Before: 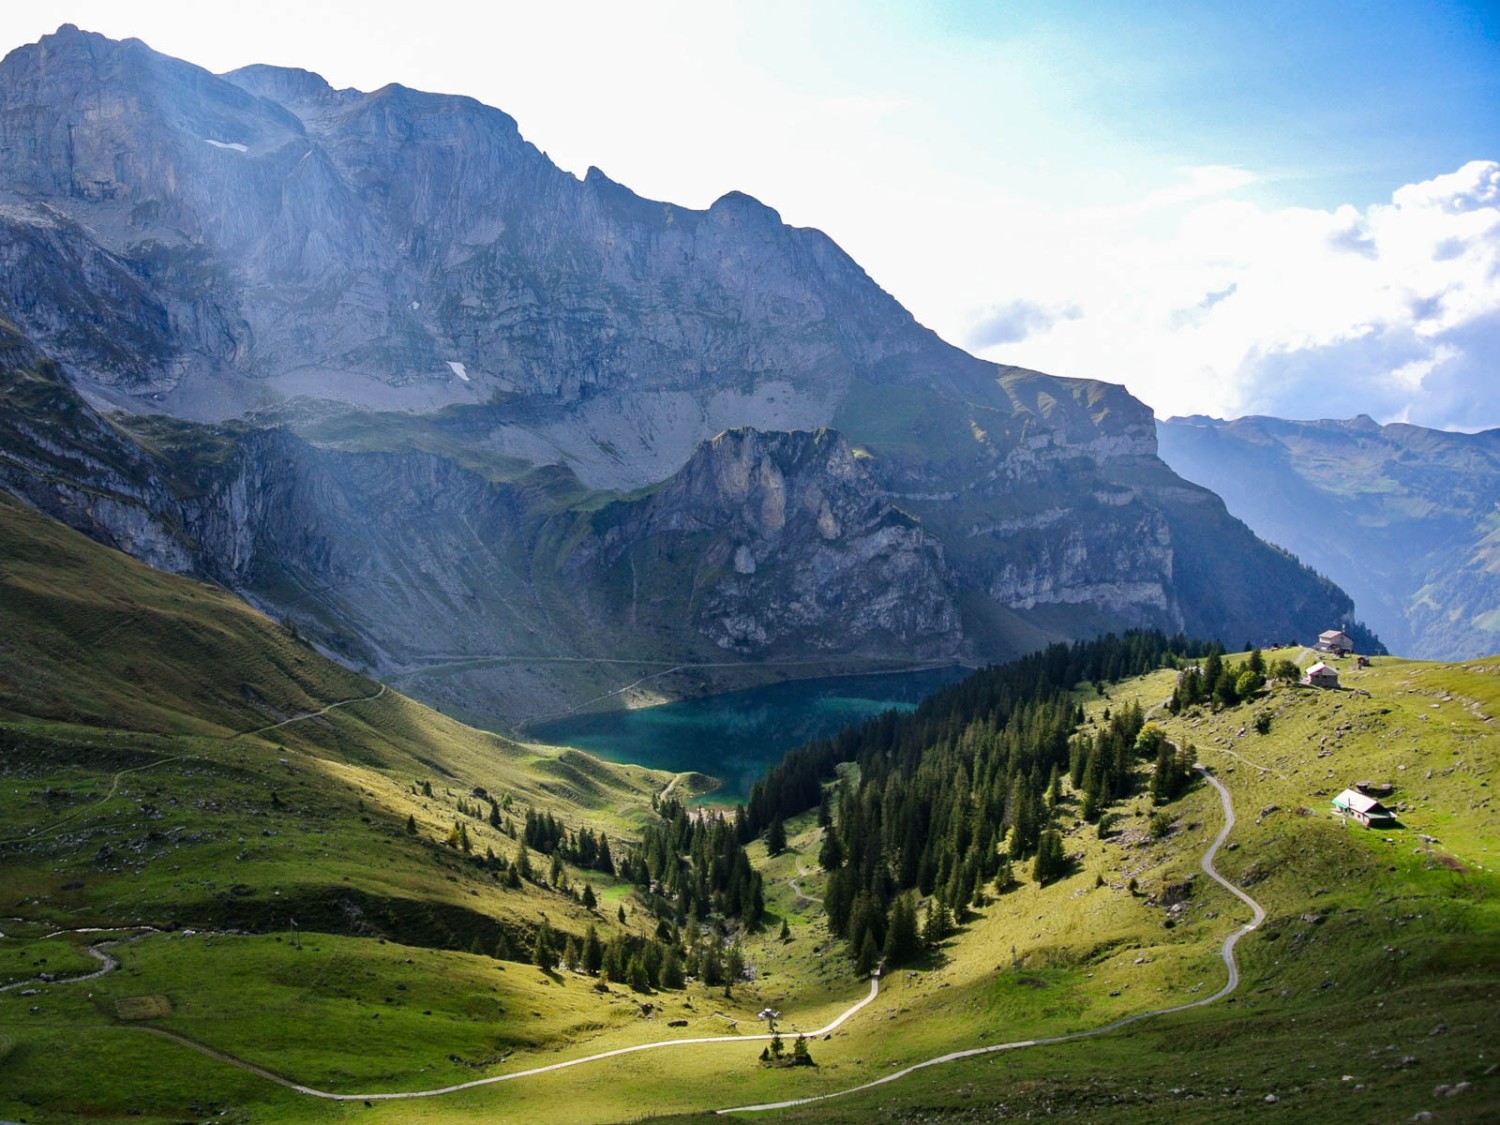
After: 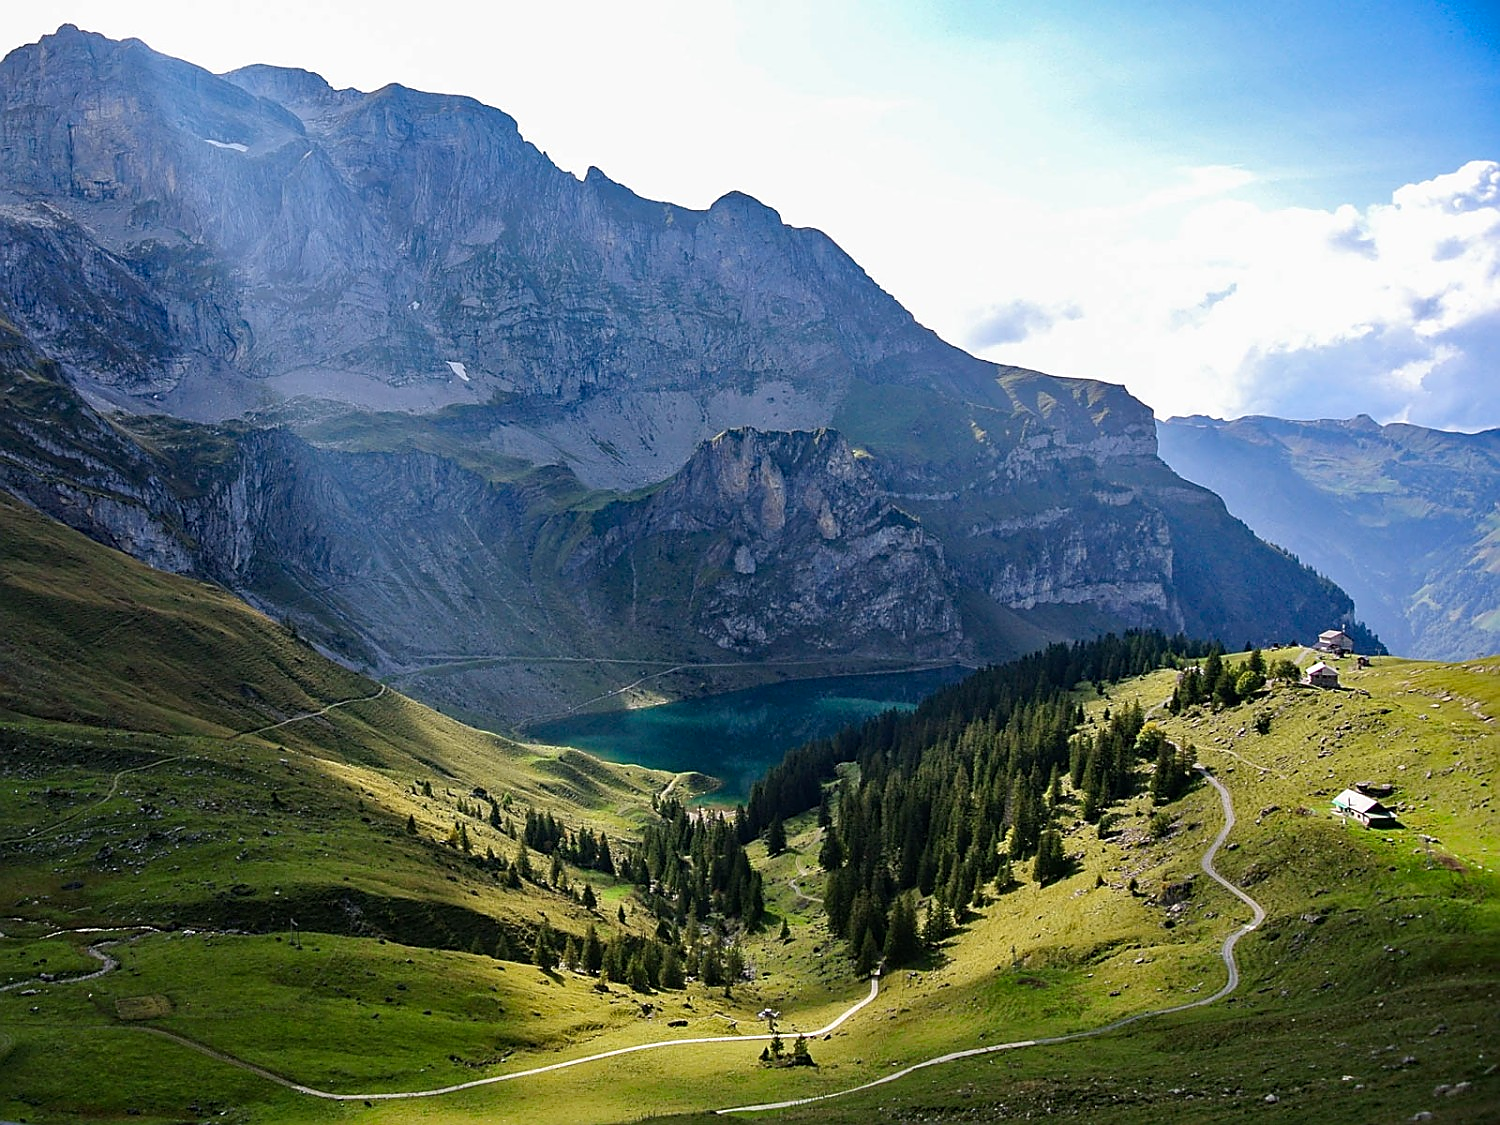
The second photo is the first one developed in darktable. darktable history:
haze removal: compatibility mode true, adaptive false
sharpen: radius 1.384, amount 1.251, threshold 0.687
